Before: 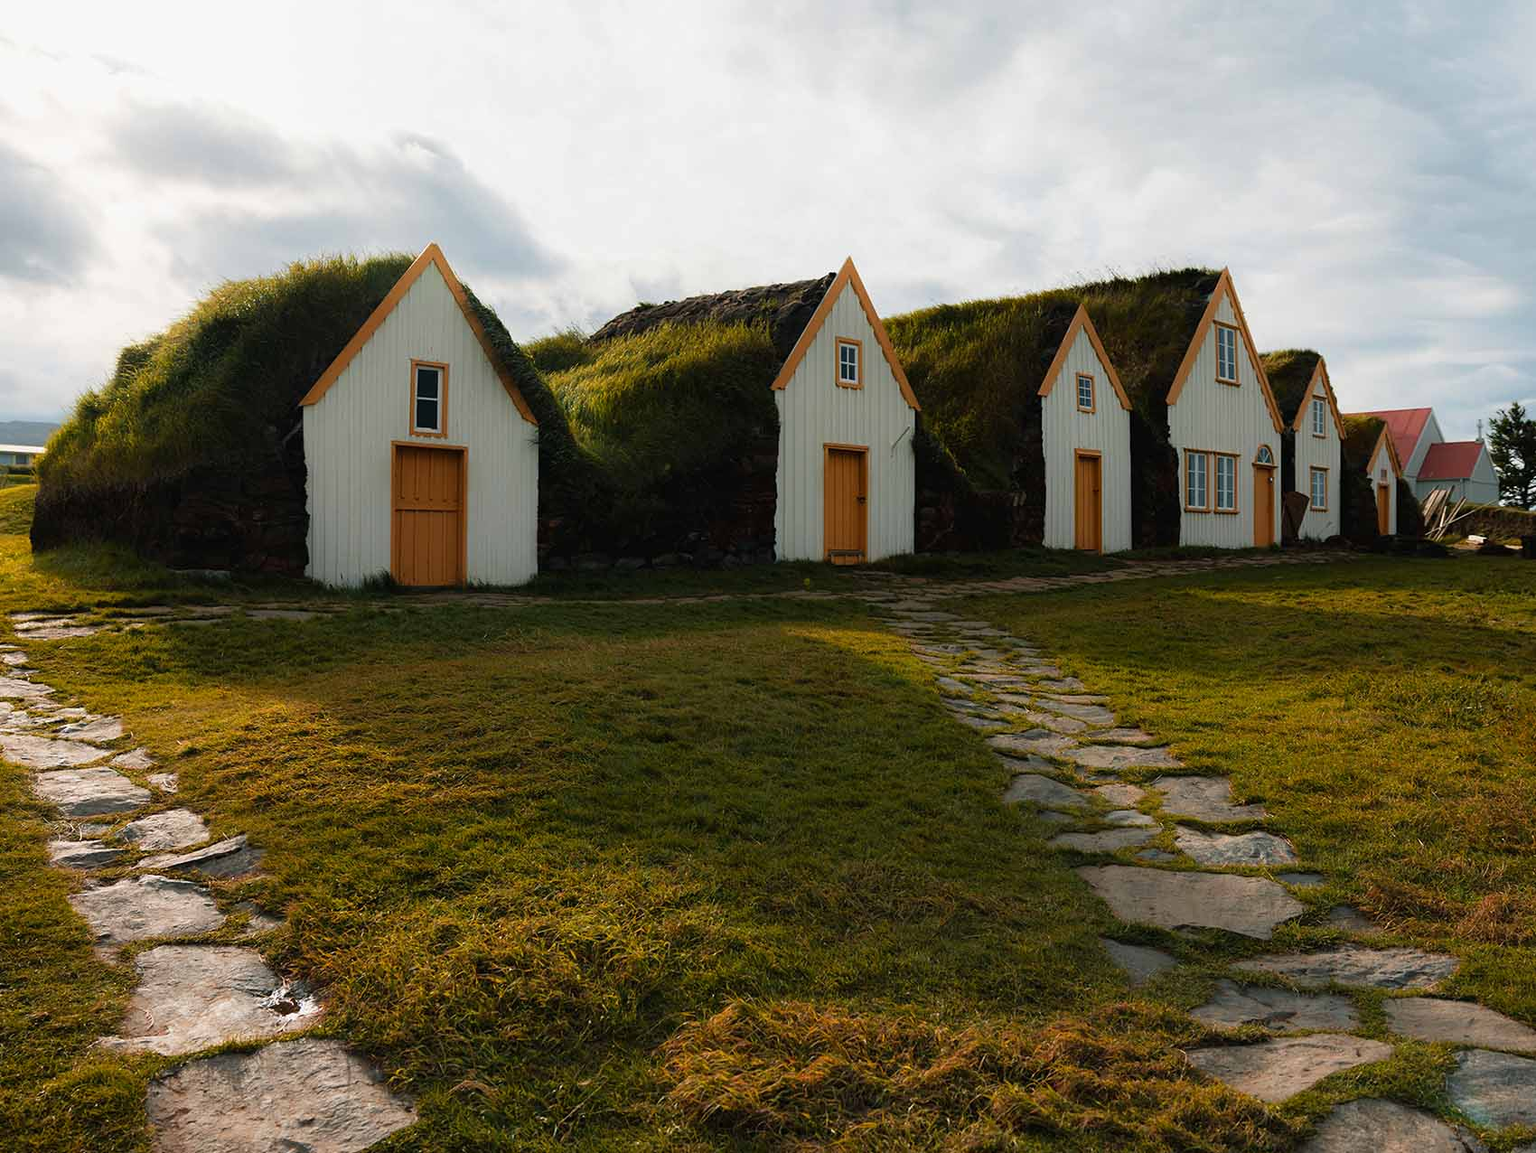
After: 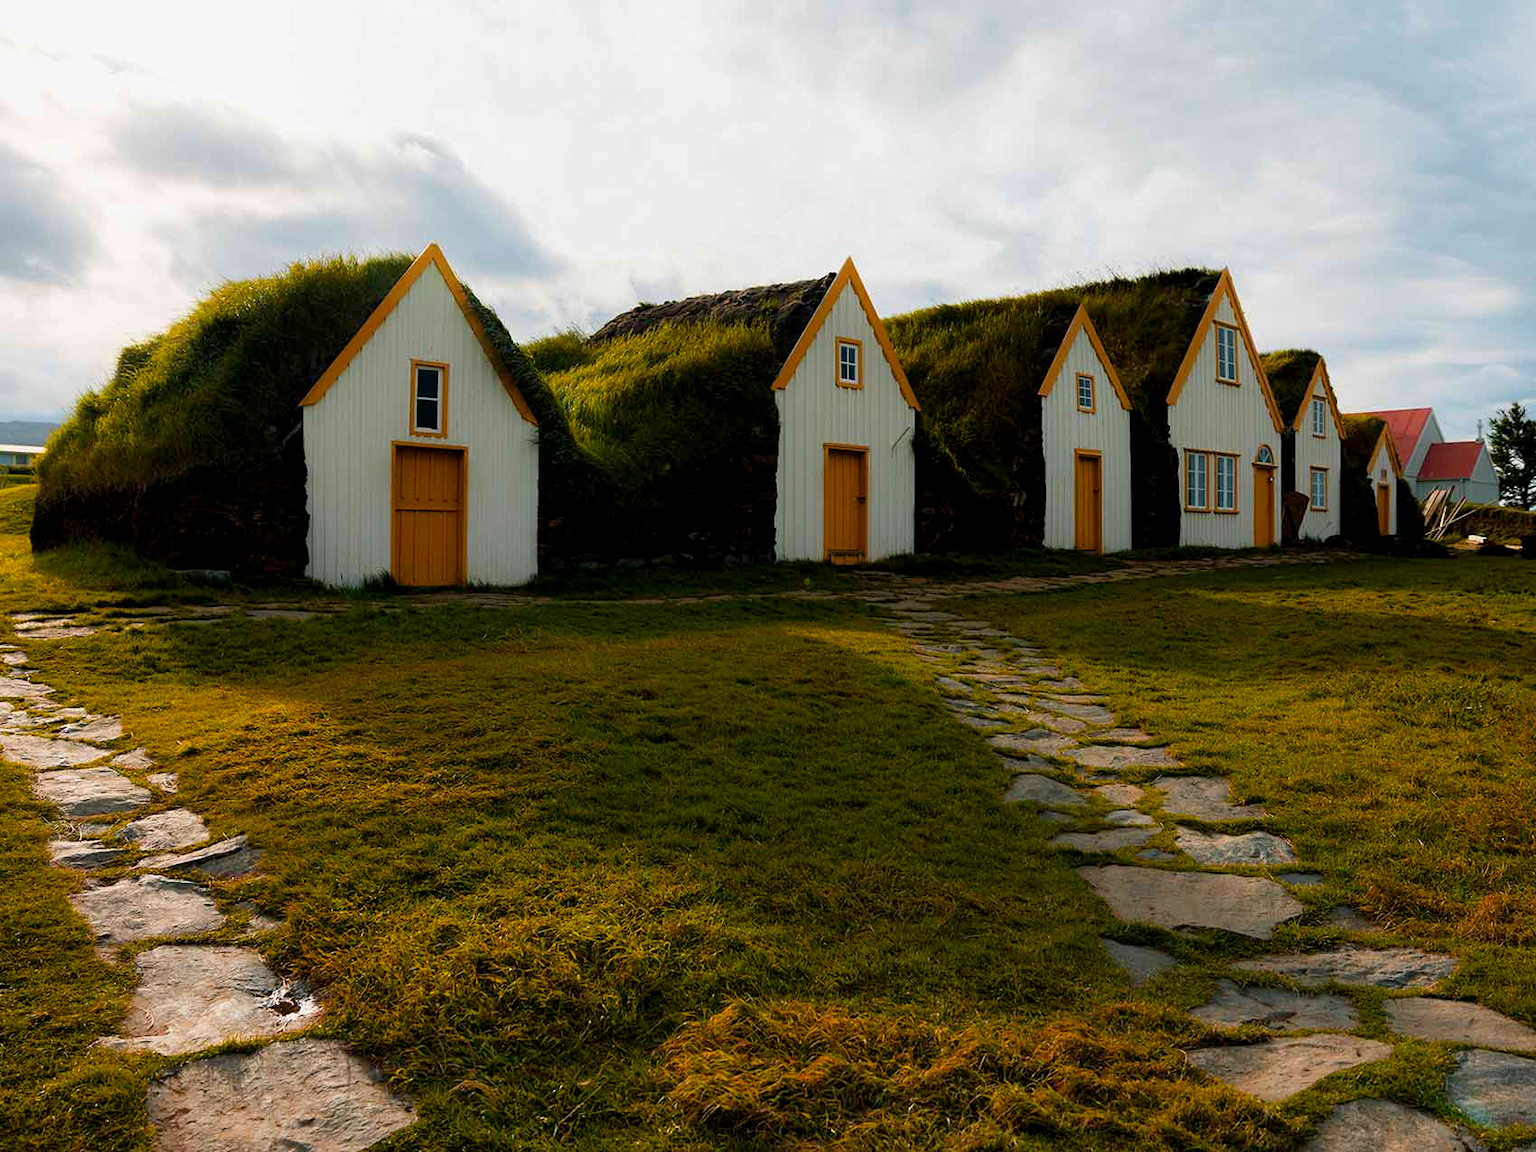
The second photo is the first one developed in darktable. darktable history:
color balance rgb: global offset › luminance -0.501%, perceptual saturation grading › global saturation 25.257%, global vibrance 20%
